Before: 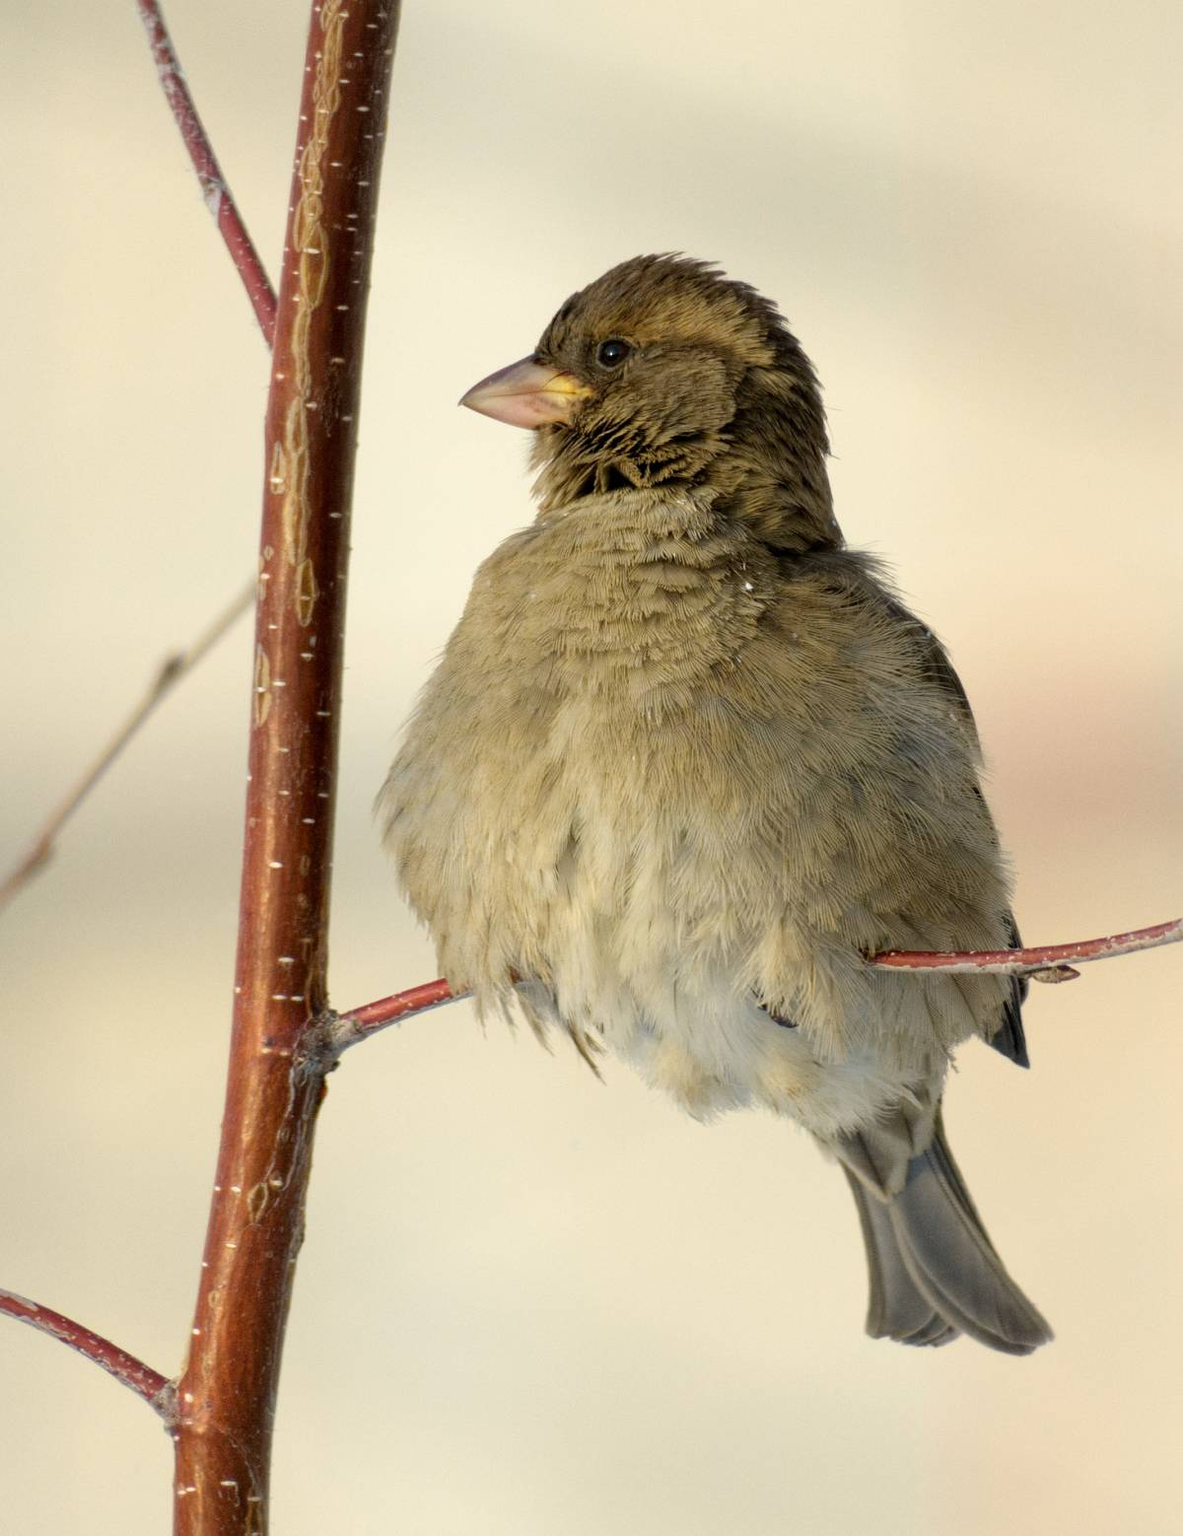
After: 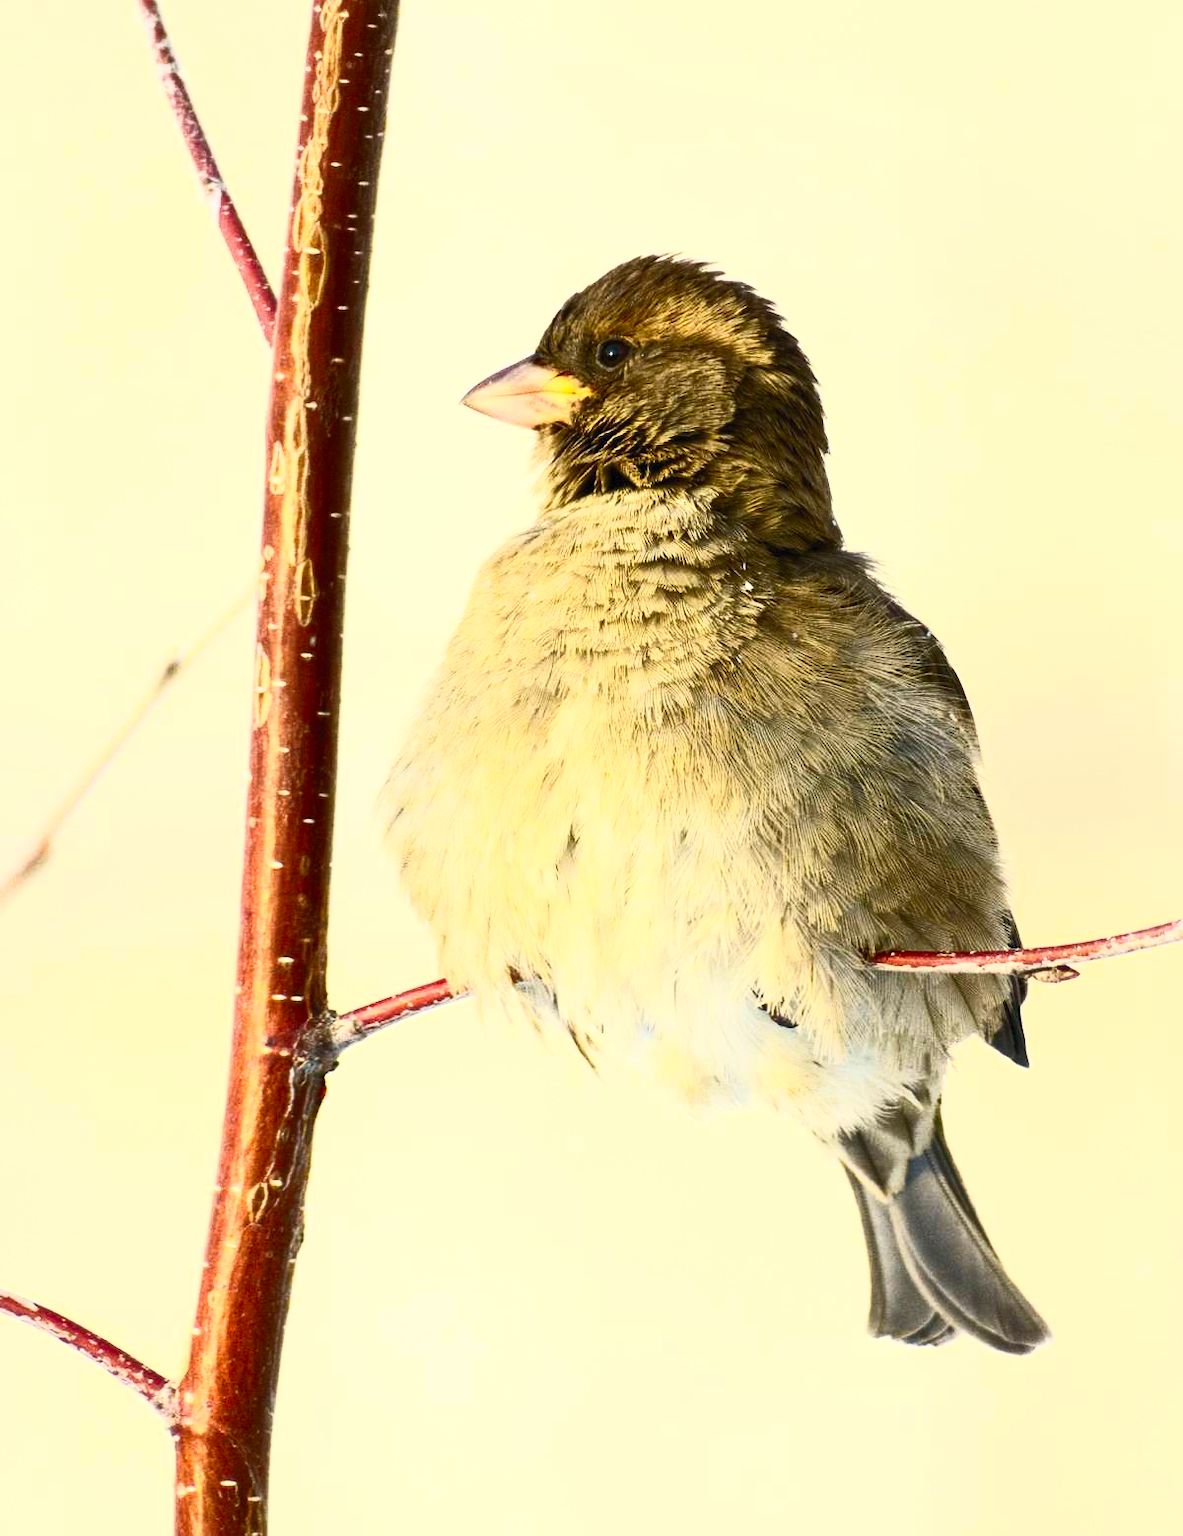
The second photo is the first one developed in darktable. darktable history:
contrast brightness saturation: contrast 0.83, brightness 0.59, saturation 0.59
